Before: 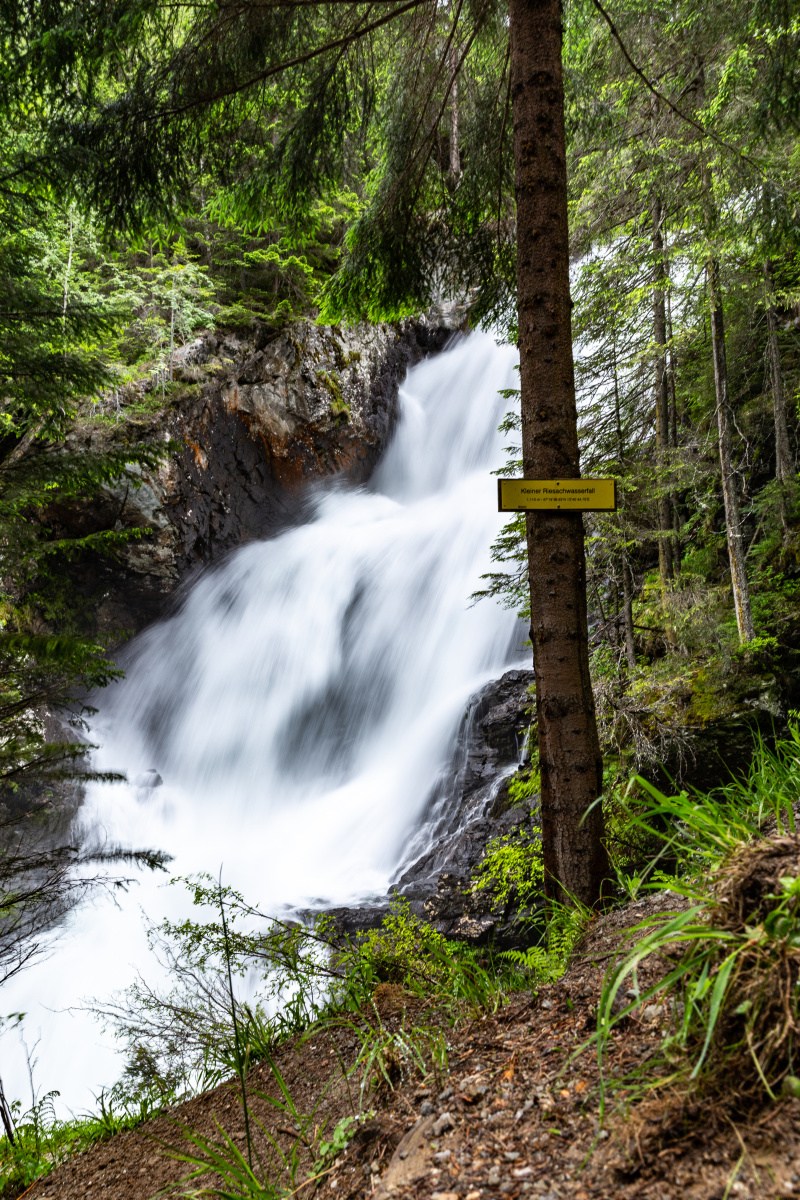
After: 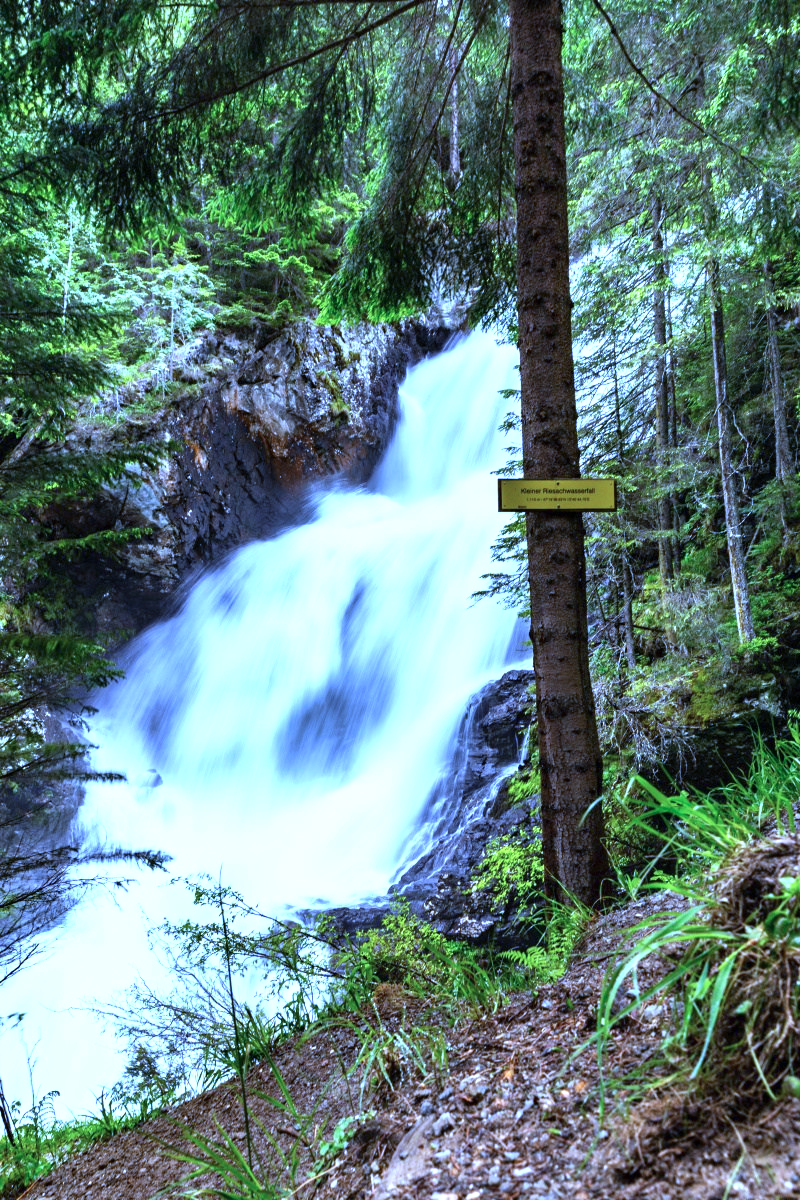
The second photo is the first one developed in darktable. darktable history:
color calibration: illuminant as shot in camera, adaptation linear Bradford (ICC v4), x 0.406, y 0.405, temperature 3570.35 K, saturation algorithm version 1 (2020)
exposure: black level correction 0, exposure 0.7 EV, compensate exposure bias true, compensate highlight preservation false
white balance: red 0.948, green 1.02, blue 1.176
